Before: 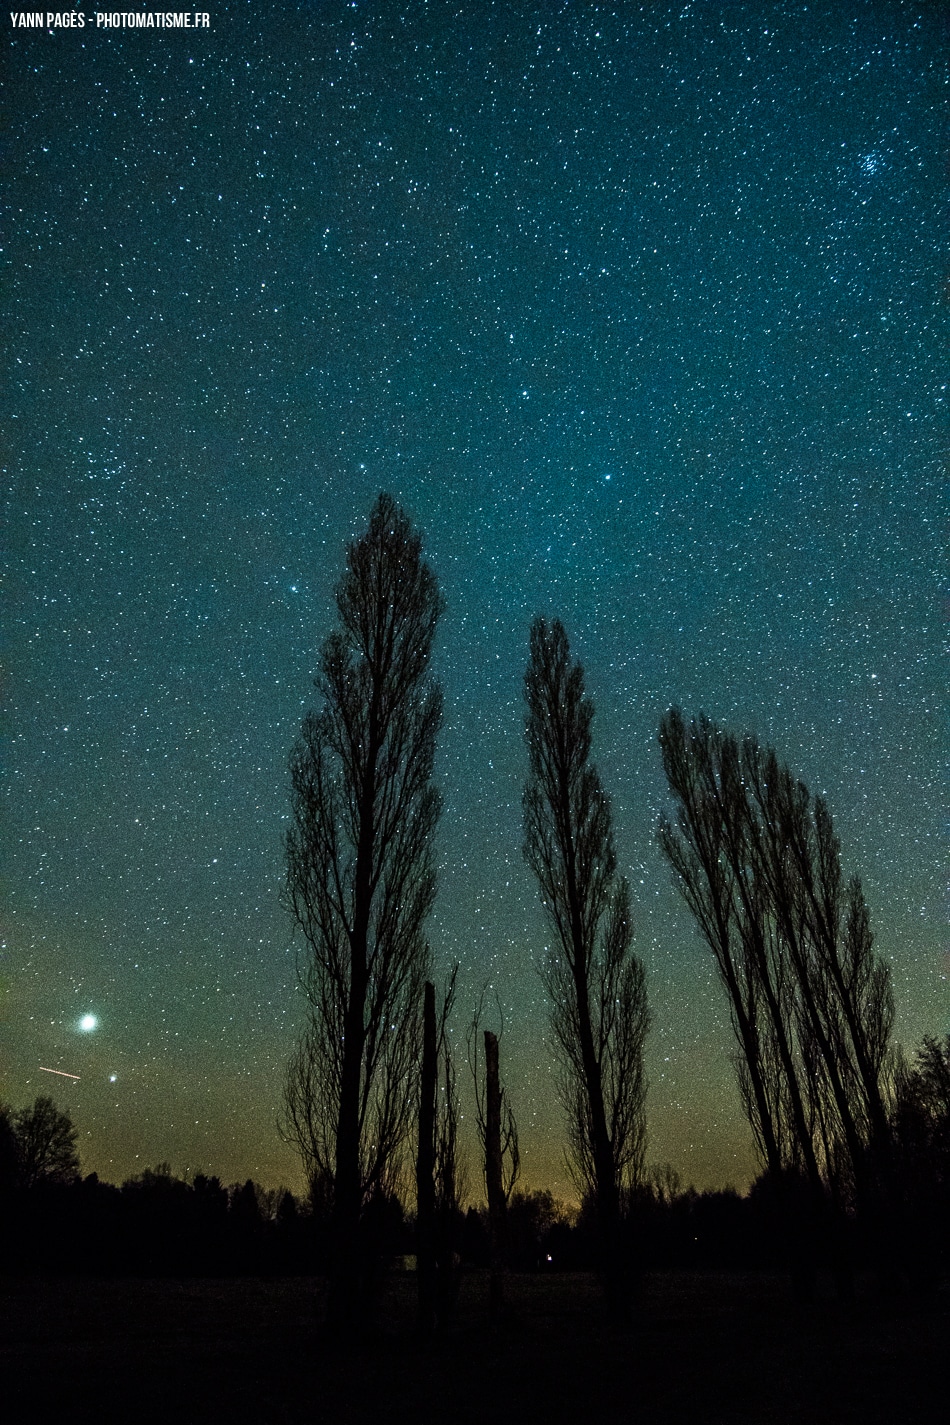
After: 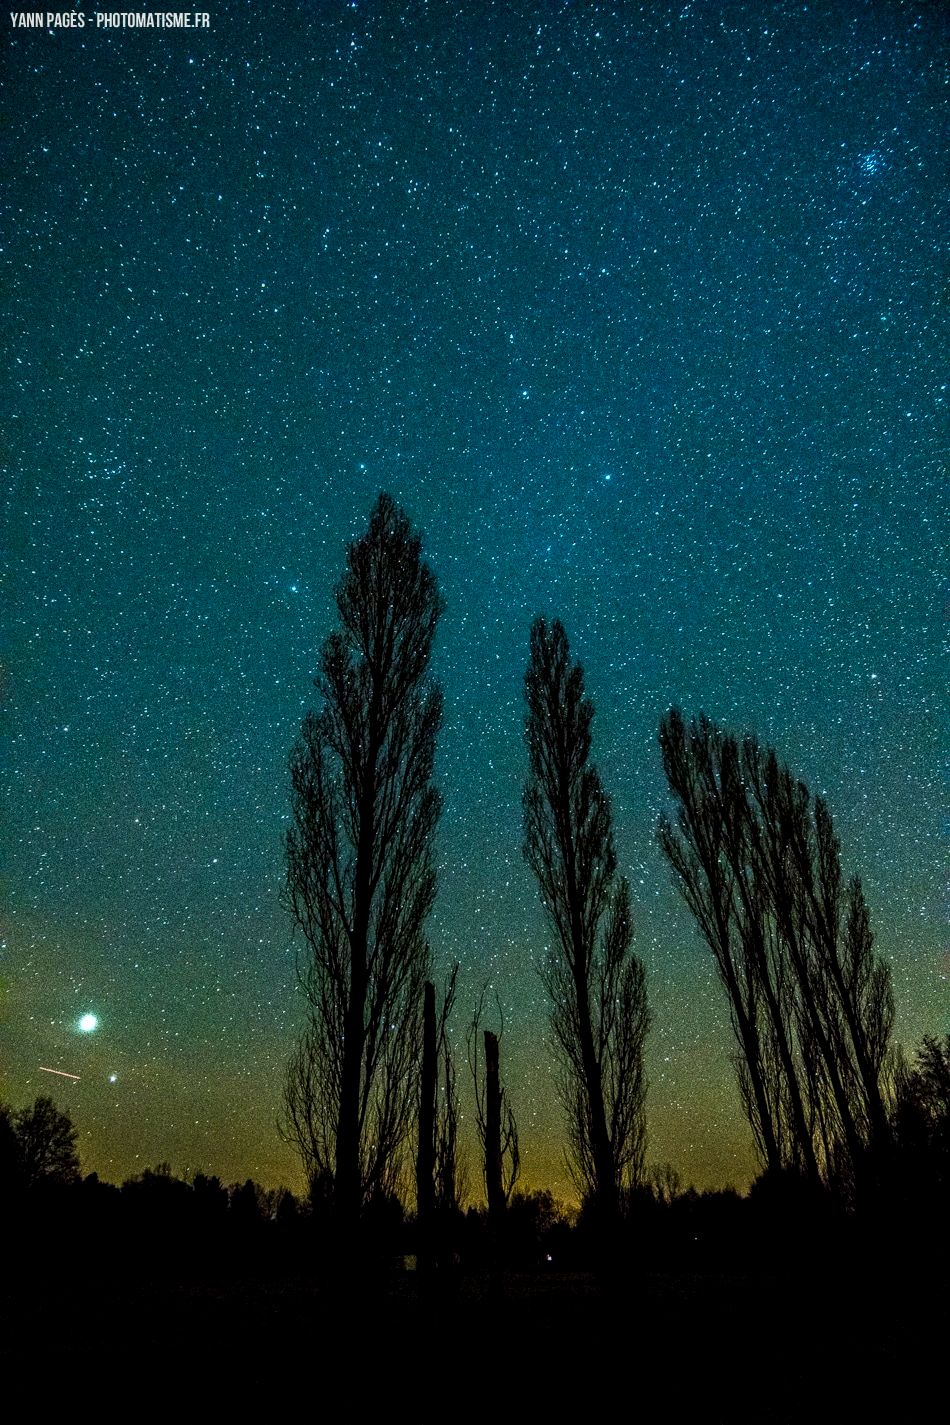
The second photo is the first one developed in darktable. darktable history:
haze removal: compatibility mode true, adaptive false
color balance rgb: linear chroma grading › global chroma 9.31%, global vibrance 41.49%
local contrast: on, module defaults
exposure: black level correction 0.001, exposure -0.125 EV, compensate exposure bias true, compensate highlight preservation false
